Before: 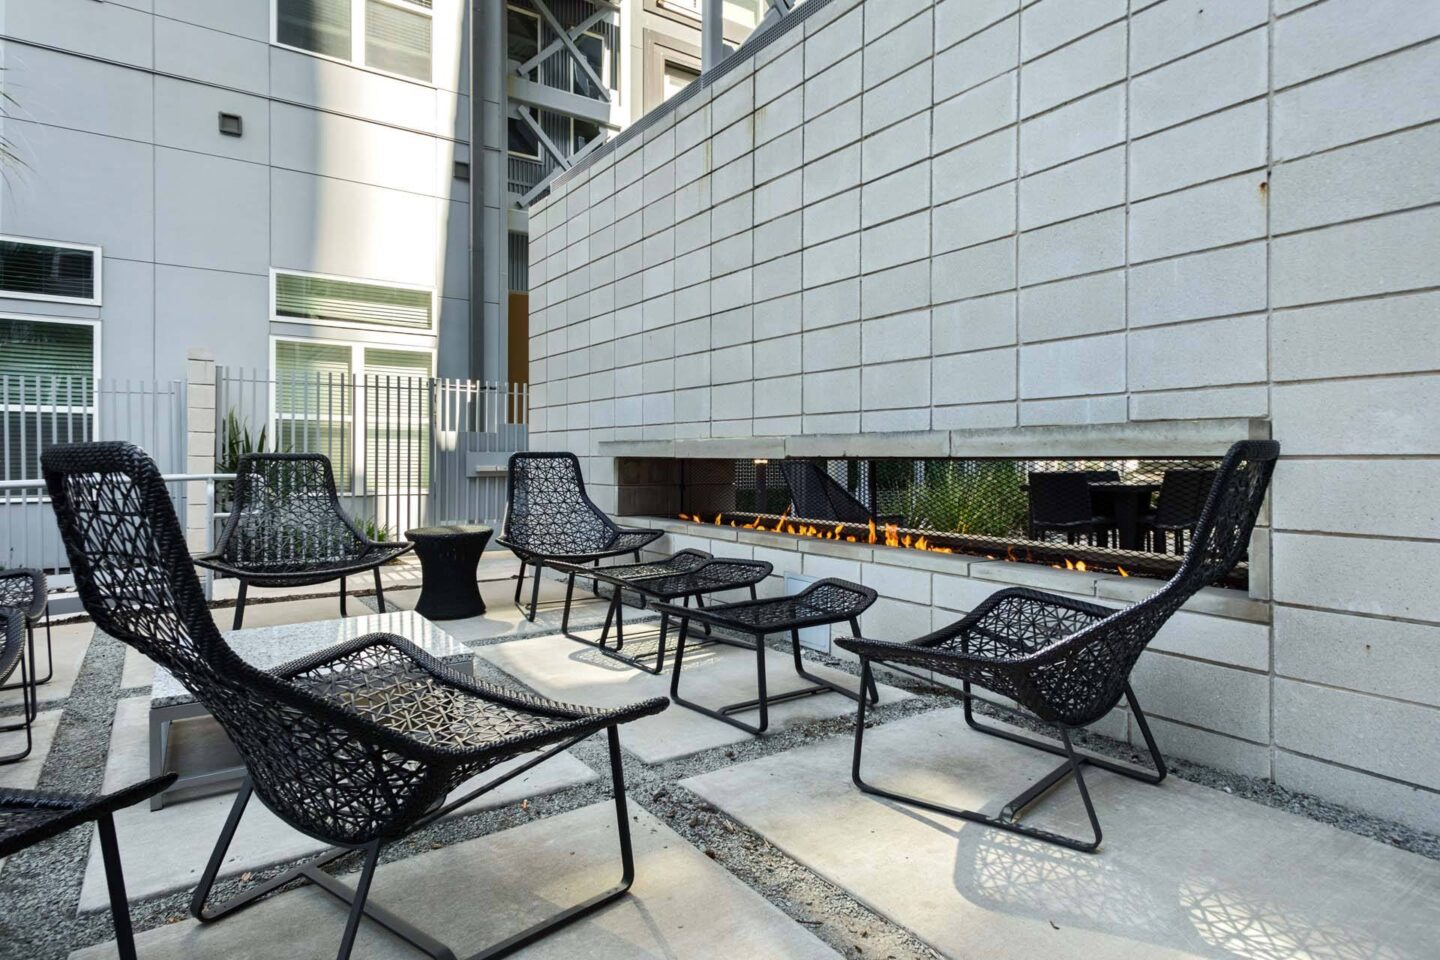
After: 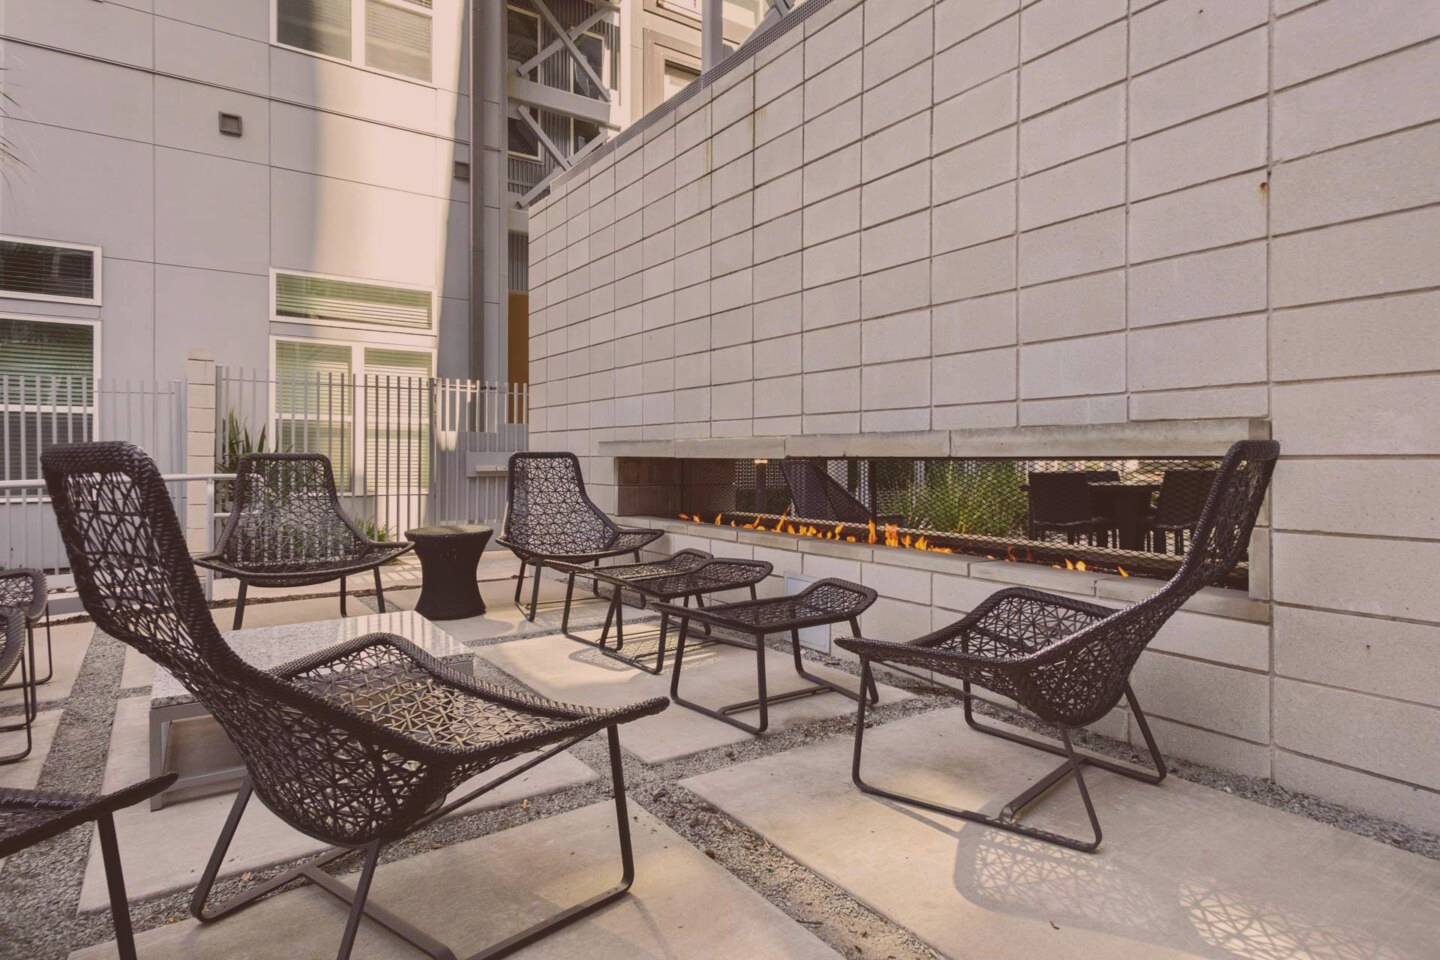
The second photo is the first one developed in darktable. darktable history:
contrast brightness saturation: contrast -0.285
color correction: highlights a* 10.18, highlights b* 9.73, shadows a* 9.19, shadows b* 8.21, saturation 0.822
